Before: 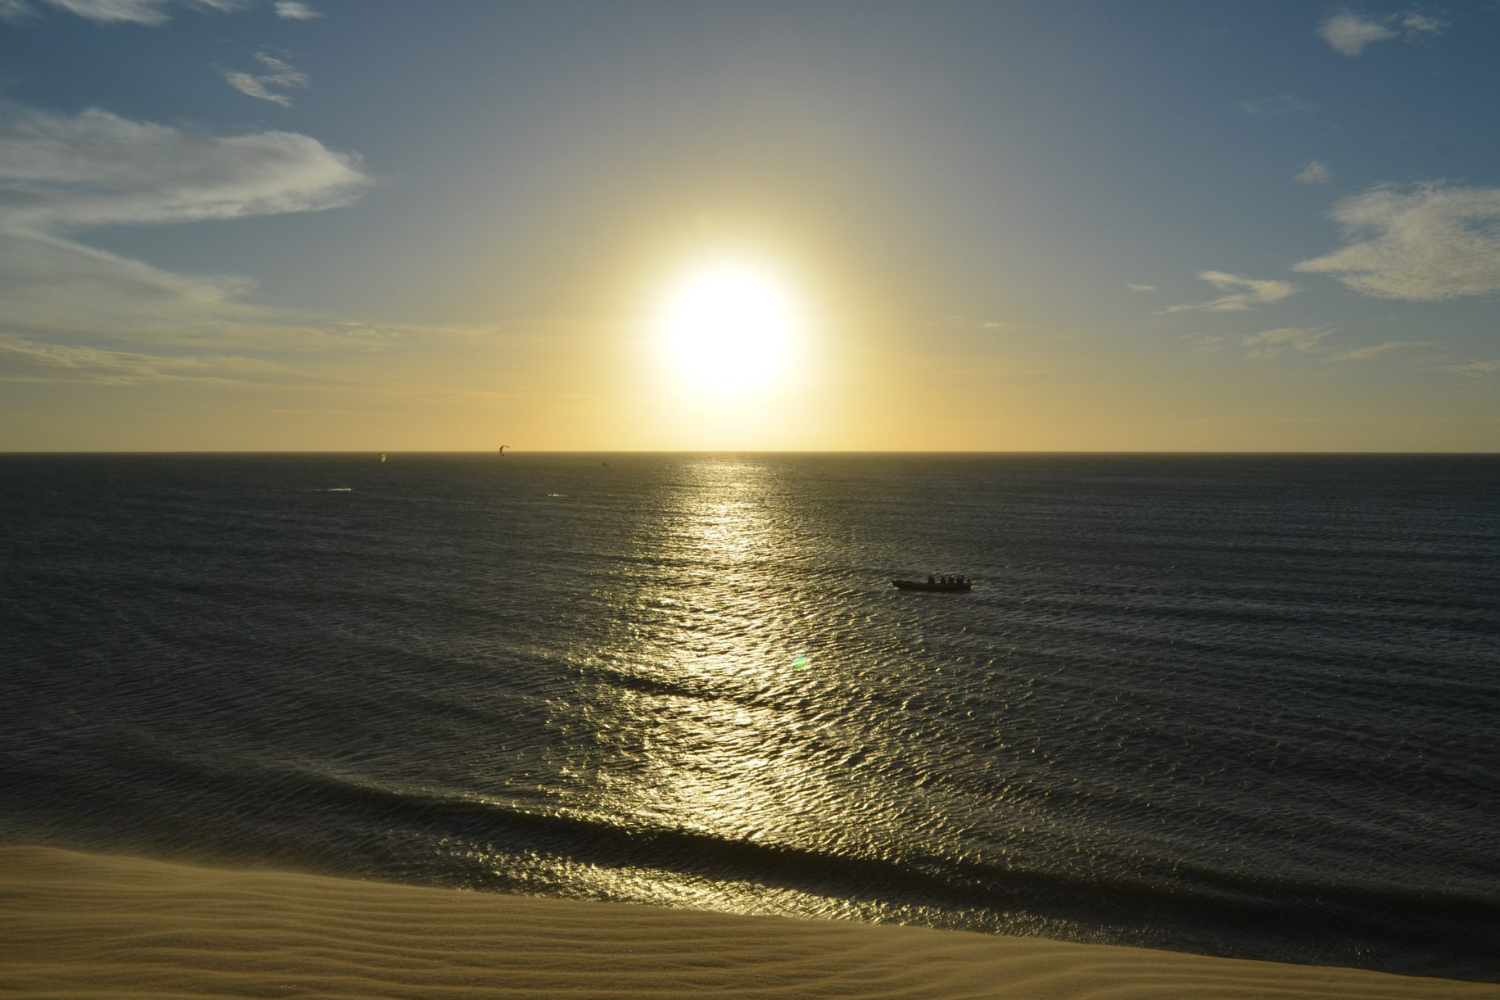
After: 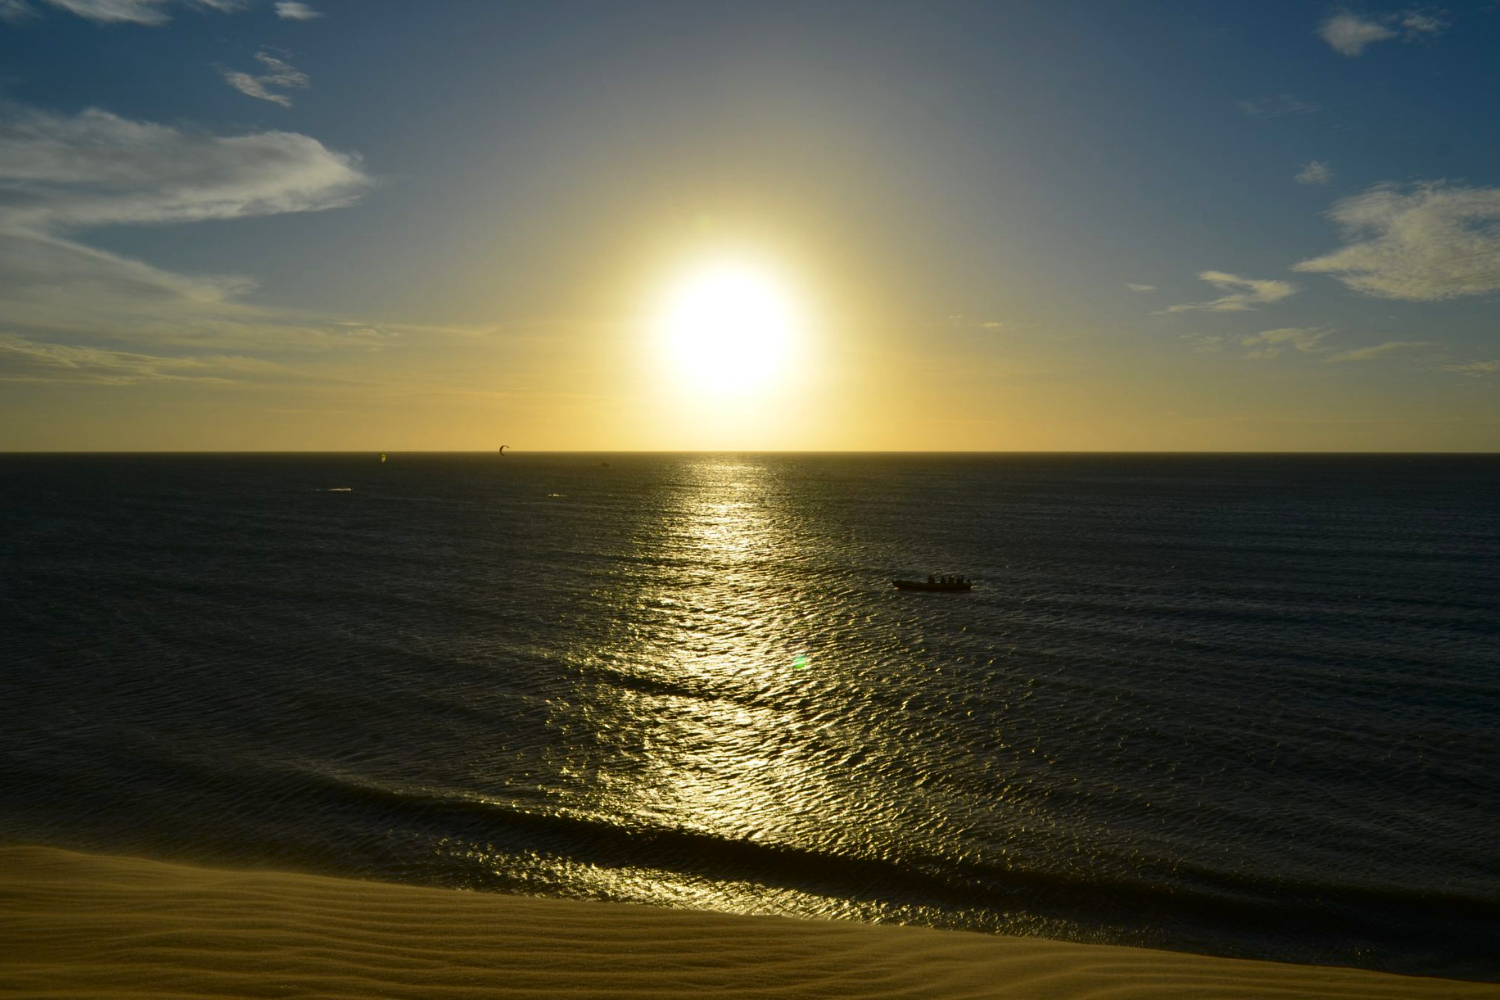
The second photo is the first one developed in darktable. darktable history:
contrast brightness saturation: contrast 0.116, brightness -0.119, saturation 0.198
